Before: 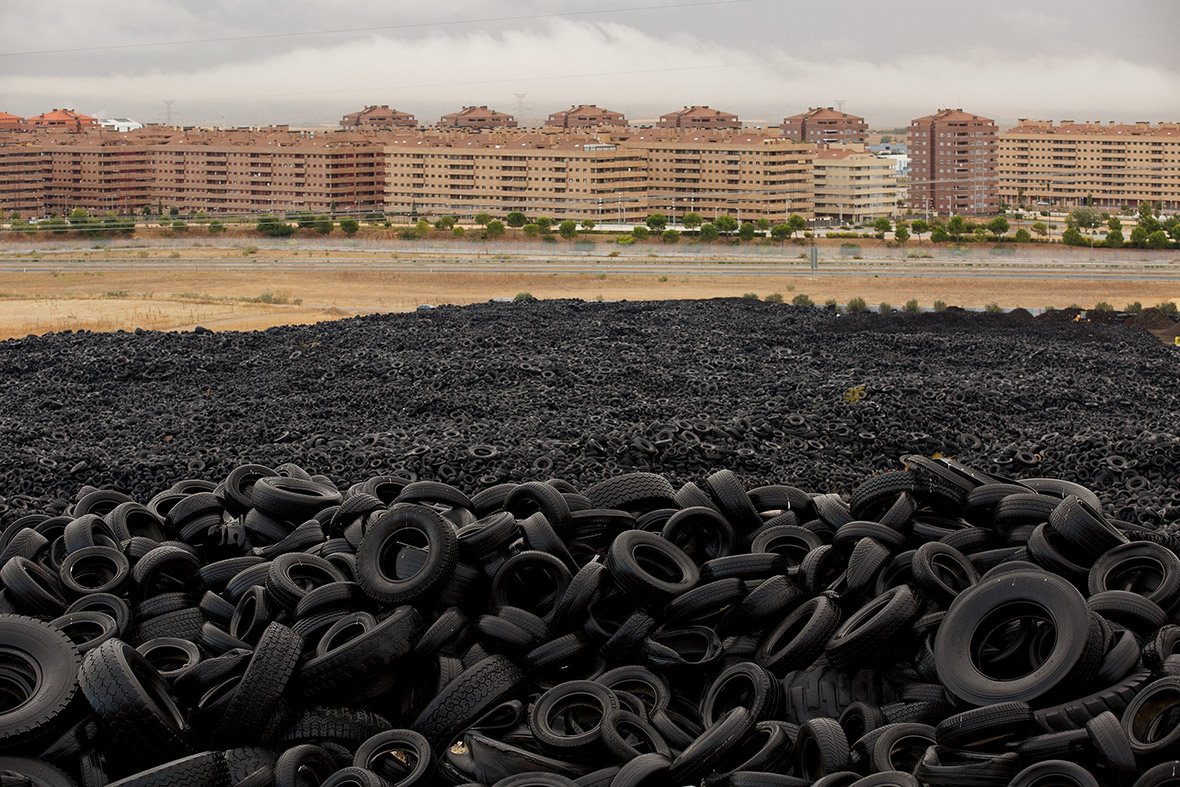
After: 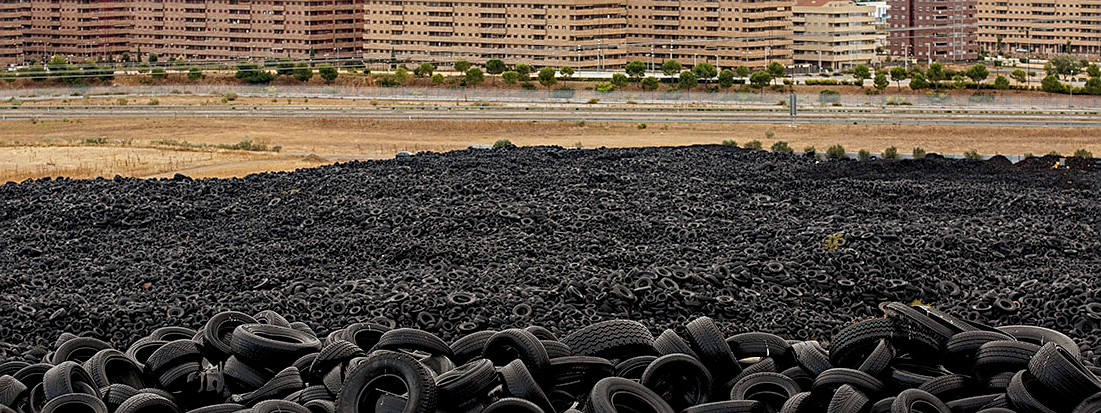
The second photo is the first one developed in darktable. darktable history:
crop: left 1.808%, top 19.528%, right 4.842%, bottom 27.969%
sharpen: on, module defaults
local contrast: detail 130%
haze removal: strength 0.294, distance 0.254, adaptive false
